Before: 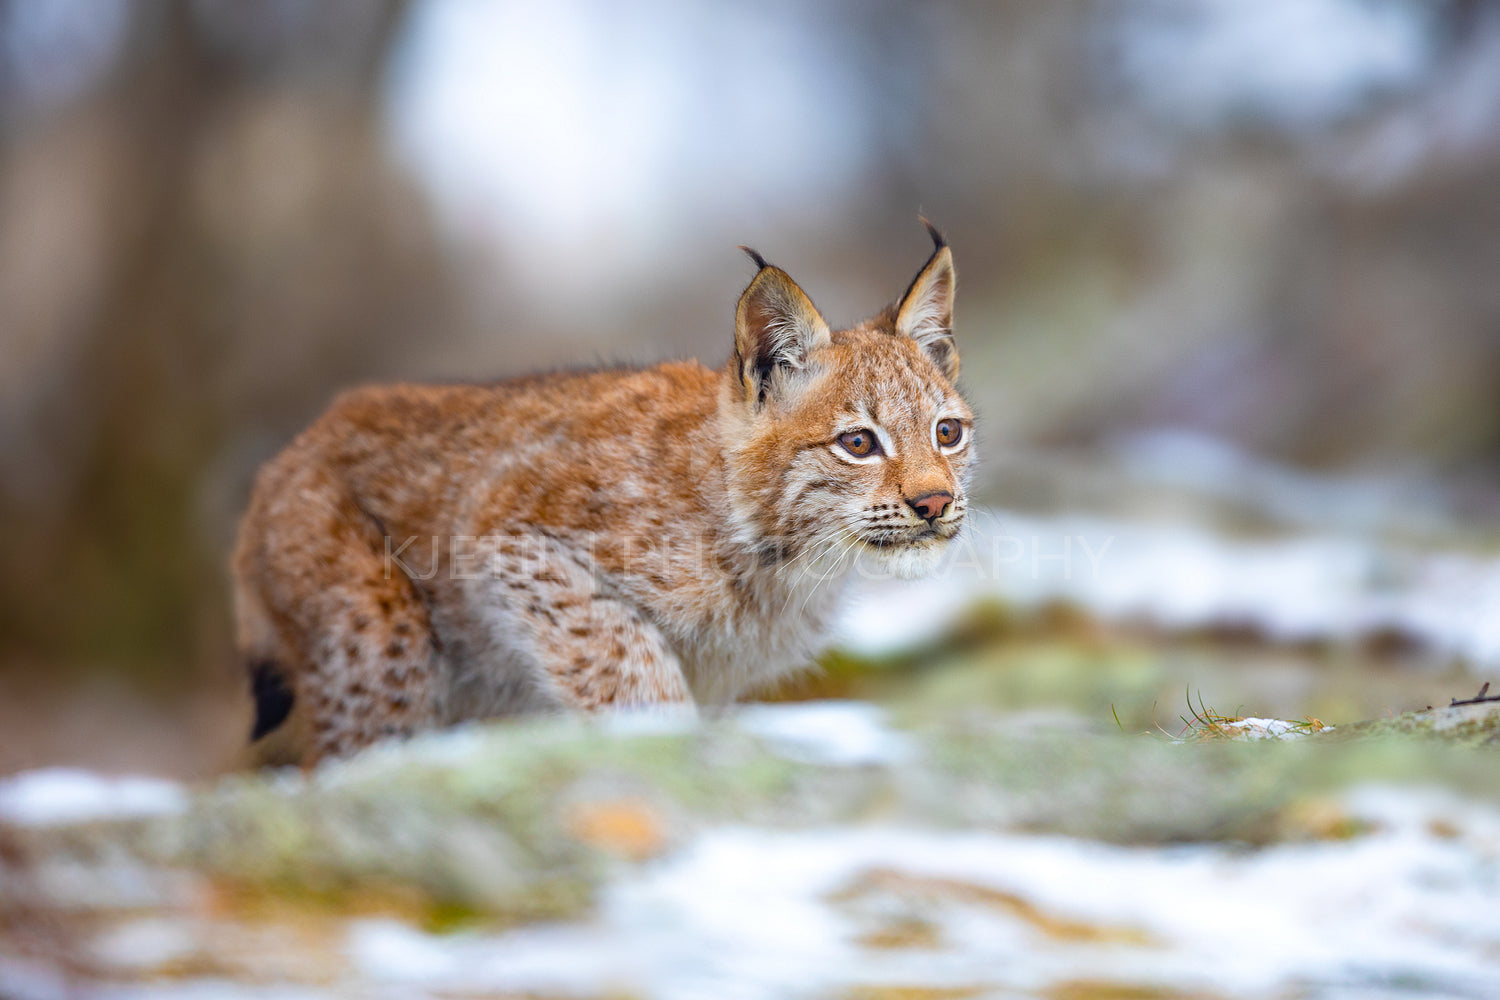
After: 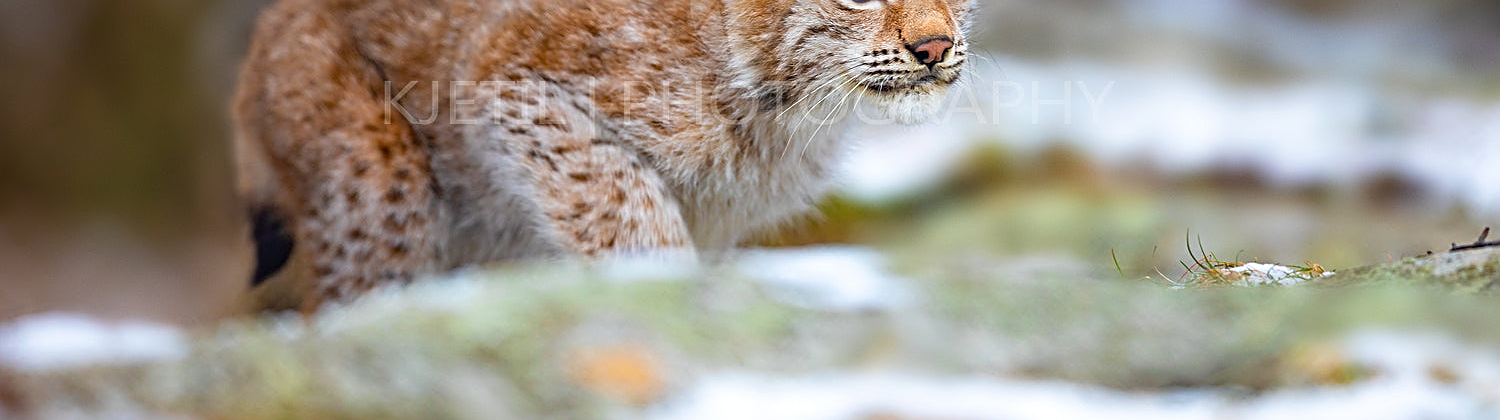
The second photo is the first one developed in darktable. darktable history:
crop: top 45.551%, bottom 12.262%
sharpen: radius 2.817, amount 0.715
